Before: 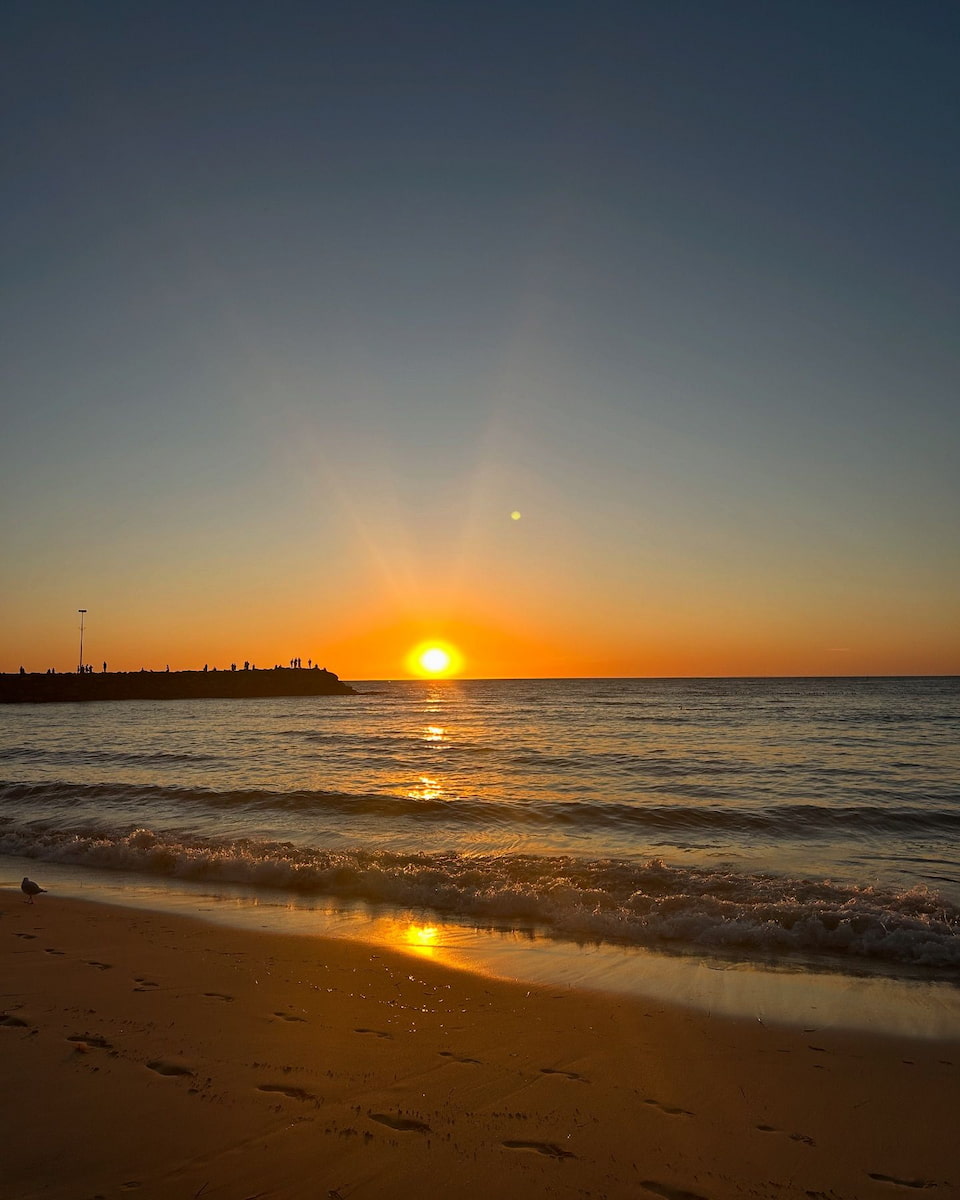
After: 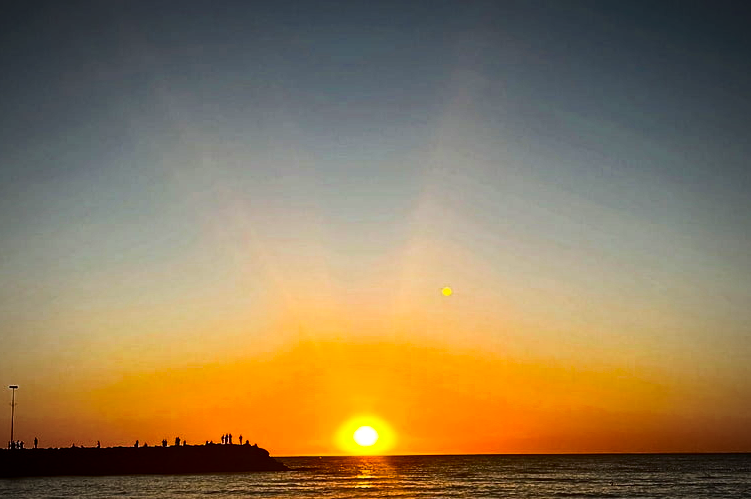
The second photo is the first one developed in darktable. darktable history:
color balance rgb: linear chroma grading › global chroma 0.65%, perceptual saturation grading › global saturation 29.807%, global vibrance 6.565%, contrast 12.333%, saturation formula JzAzBz (2021)
vignetting: fall-off radius 60.01%, automatic ratio true
contrast brightness saturation: contrast 0.404, brightness 0.048, saturation 0.265
crop: left 7.219%, top 18.724%, right 14.501%, bottom 39.648%
